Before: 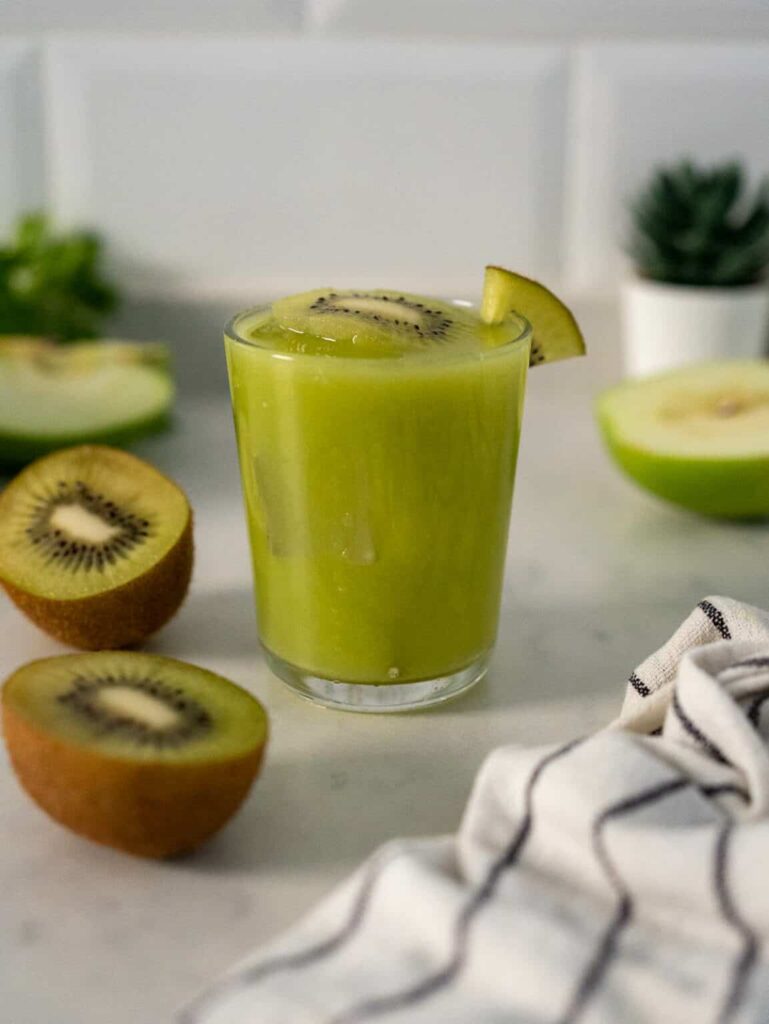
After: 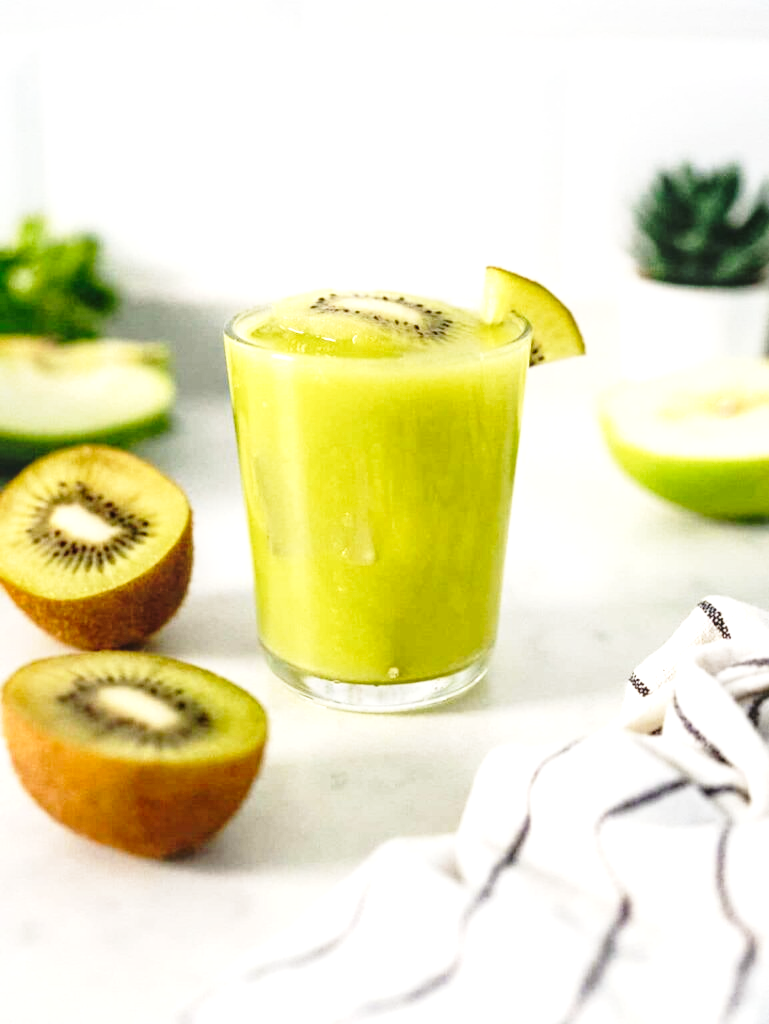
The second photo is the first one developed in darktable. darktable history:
tone equalizer: -8 EV -1.1 EV, -7 EV -0.993 EV, -6 EV -0.834 EV, -5 EV -0.575 EV, -3 EV 0.552 EV, -2 EV 0.86 EV, -1 EV 1.01 EV, +0 EV 1.06 EV, smoothing diameter 25%, edges refinement/feathering 8.26, preserve details guided filter
exposure: black level correction -0.003, exposure 0.037 EV, compensate highlight preservation false
base curve: curves: ch0 [(0, 0) (0.028, 0.03) (0.121, 0.232) (0.46, 0.748) (0.859, 0.968) (1, 1)], preserve colors none
local contrast: on, module defaults
